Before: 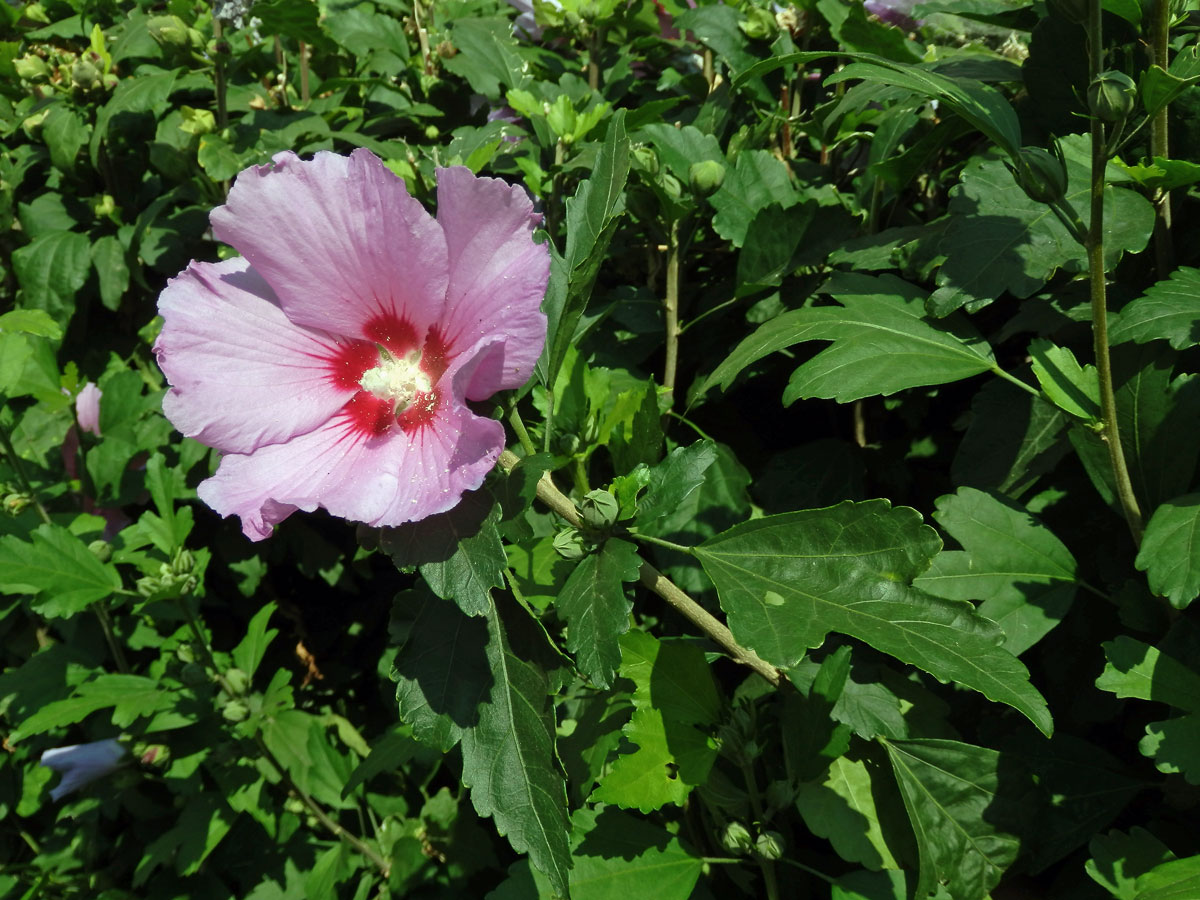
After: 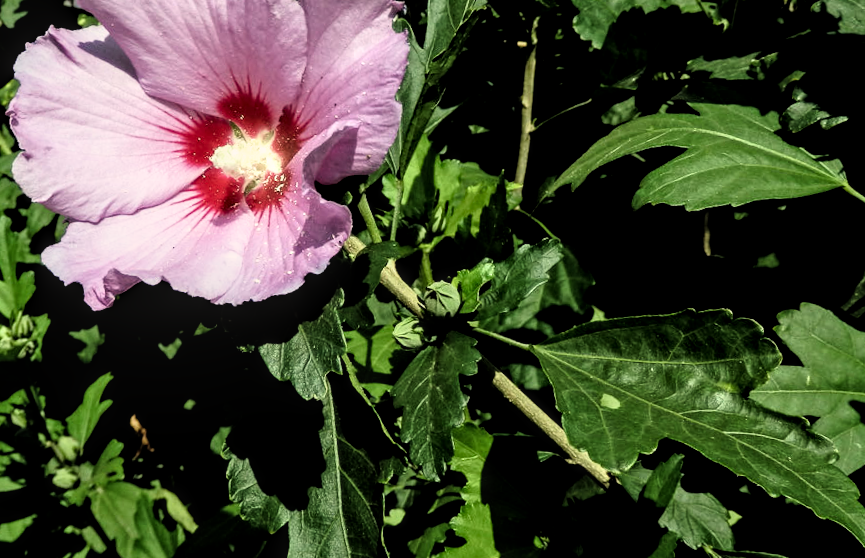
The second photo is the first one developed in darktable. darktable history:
crop and rotate: angle -3.75°, left 9.717%, top 20.831%, right 12.054%, bottom 11.83%
filmic rgb: black relative exposure -3.75 EV, white relative exposure 2.41 EV, threshold 2.96 EV, dynamic range scaling -49.75%, hardness 3.41, latitude 30.95%, contrast 1.801, enable highlight reconstruction true
color correction: highlights a* 3.86, highlights b* 5.11
local contrast: detail 130%
